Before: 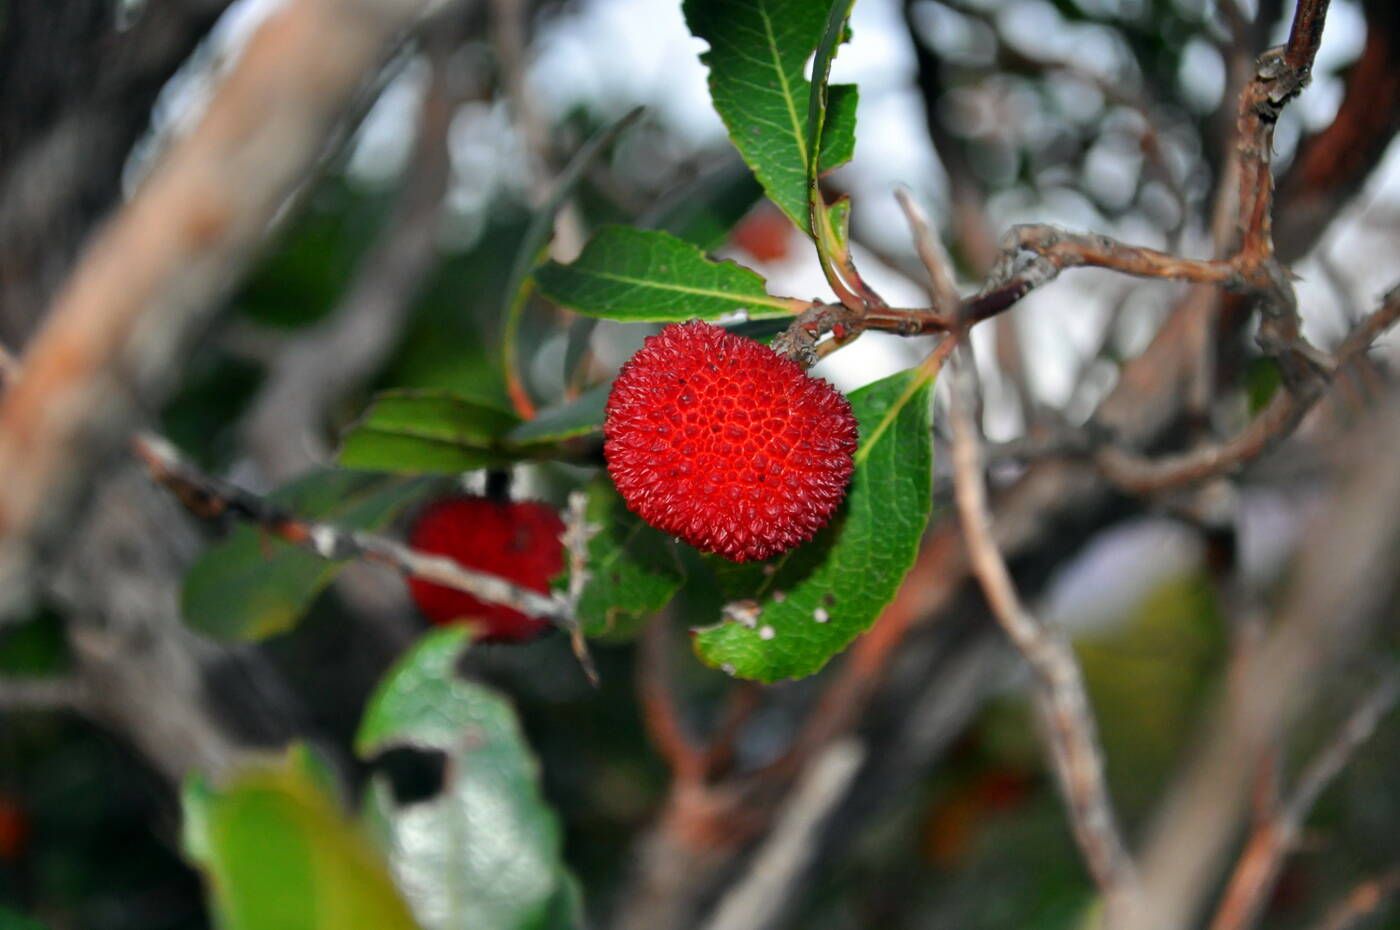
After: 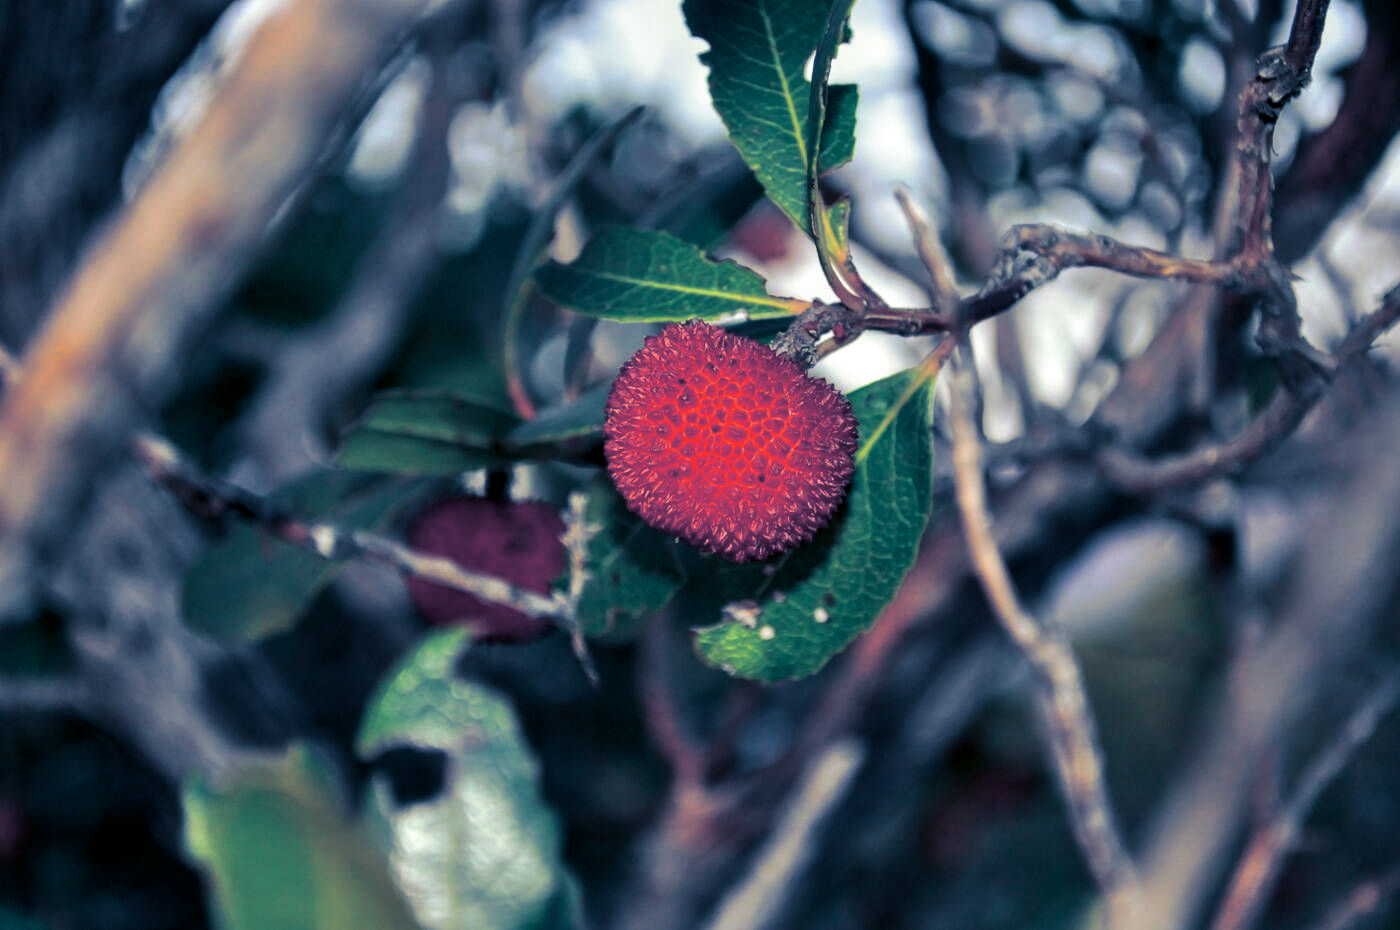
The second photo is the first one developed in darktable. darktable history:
split-toning: shadows › hue 226.8°, shadows › saturation 0.84
local contrast: on, module defaults
